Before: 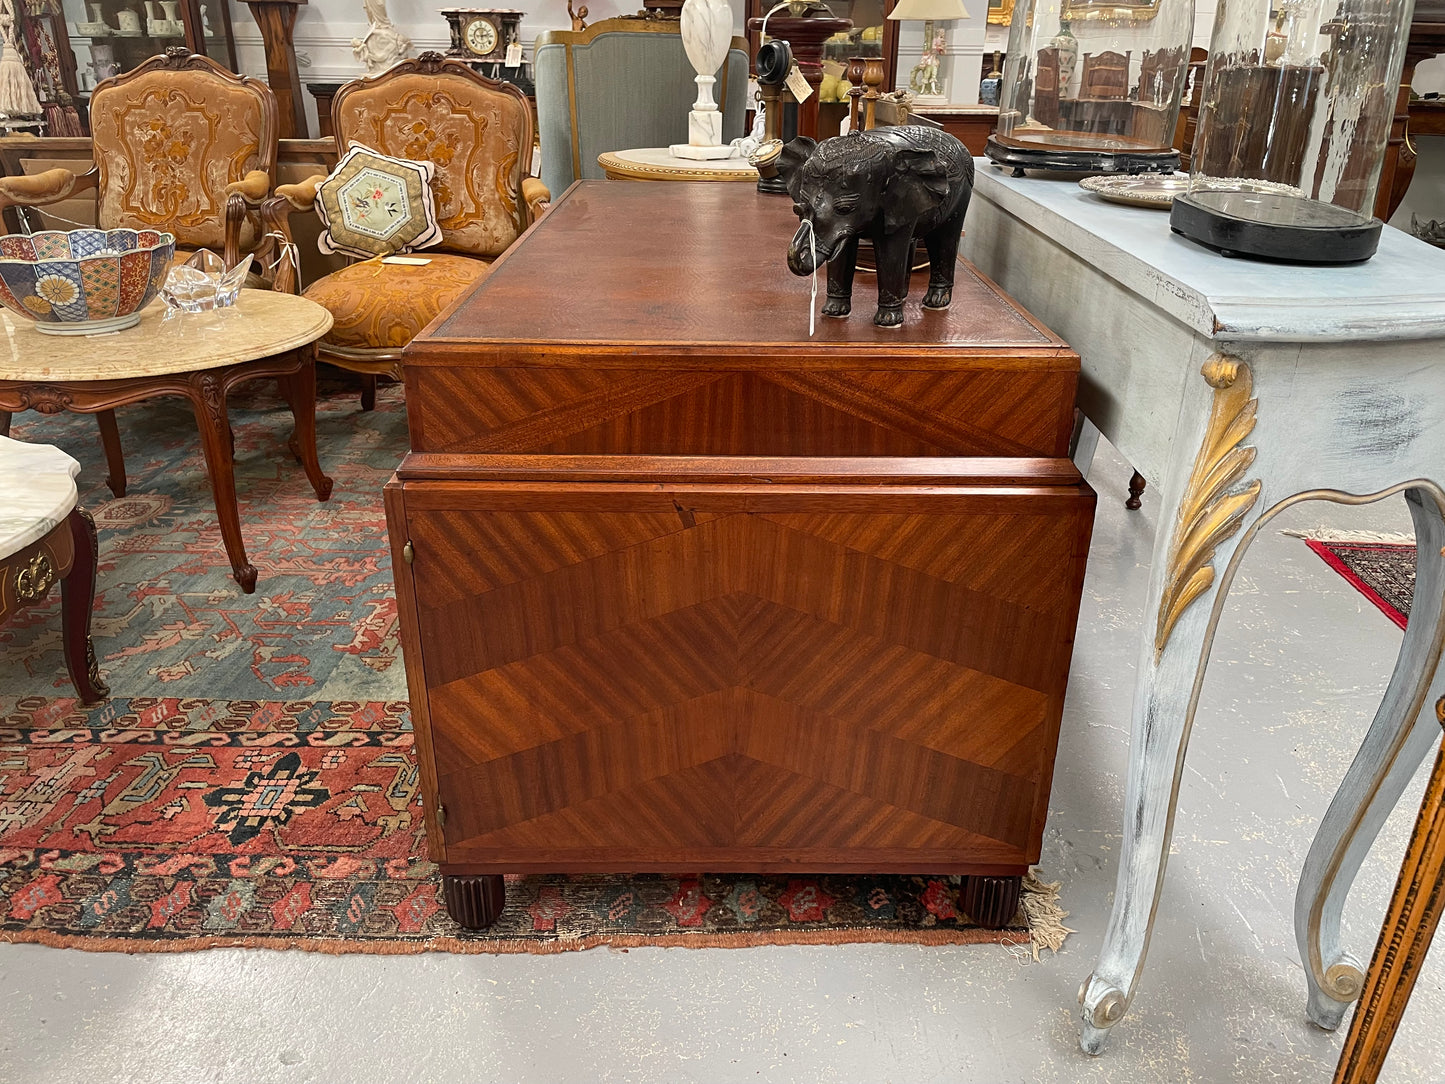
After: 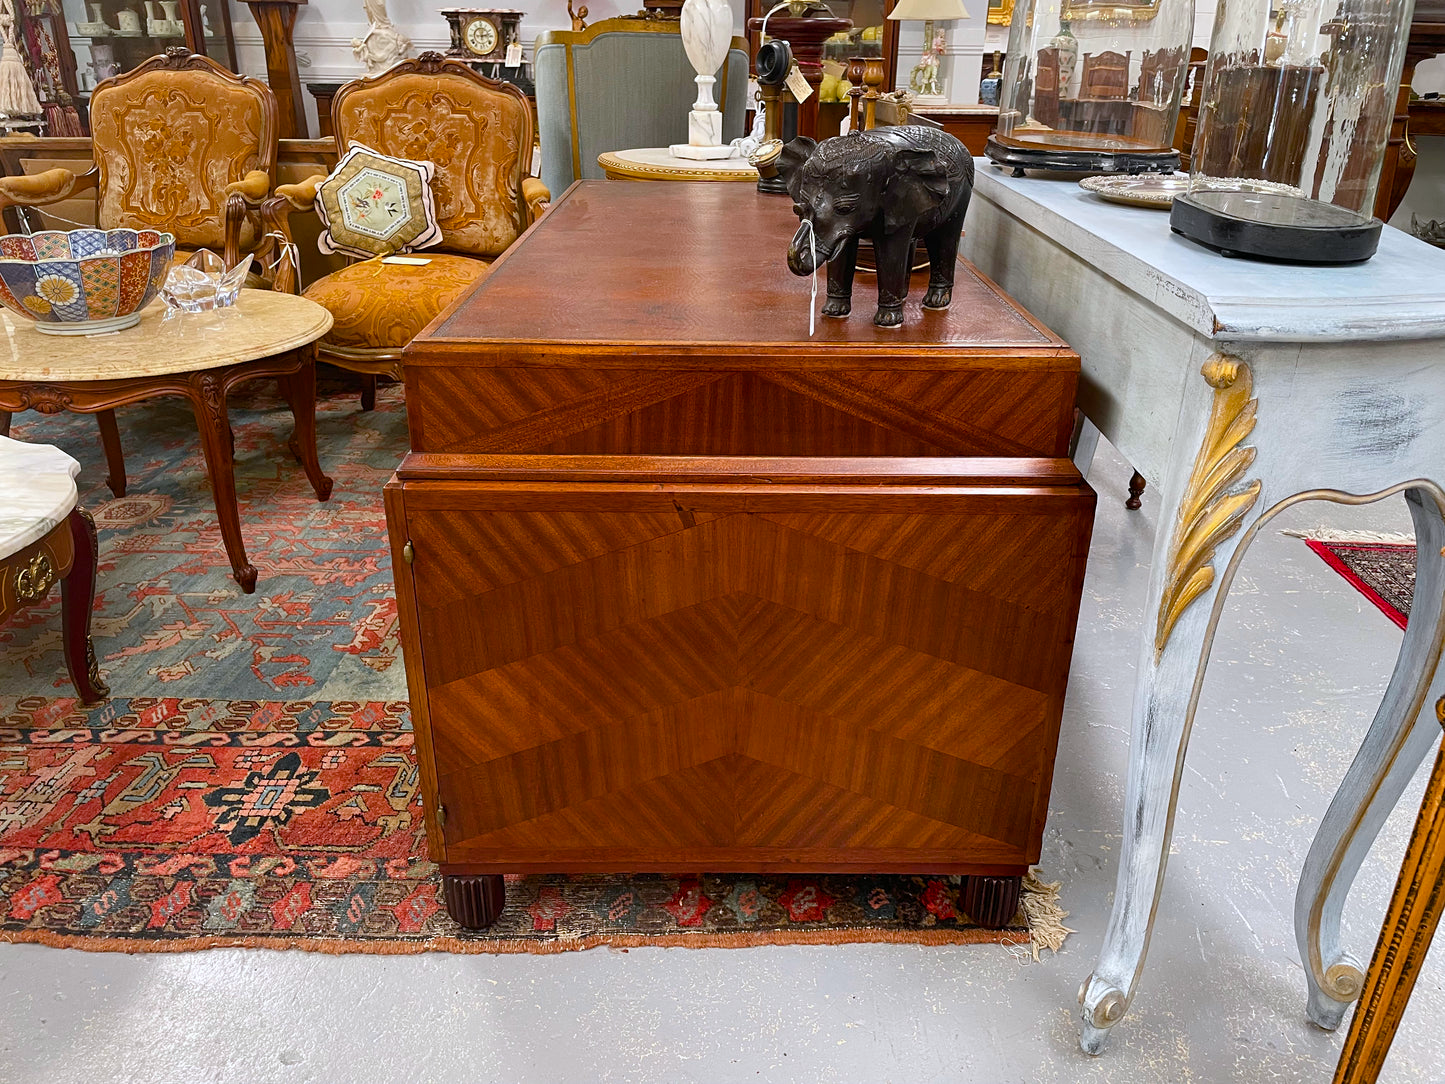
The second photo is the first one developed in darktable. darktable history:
color balance rgb: perceptual saturation grading › global saturation 35%, perceptual saturation grading › highlights -25%, perceptual saturation grading › shadows 25%, global vibrance 10%
white balance: red 0.984, blue 1.059
